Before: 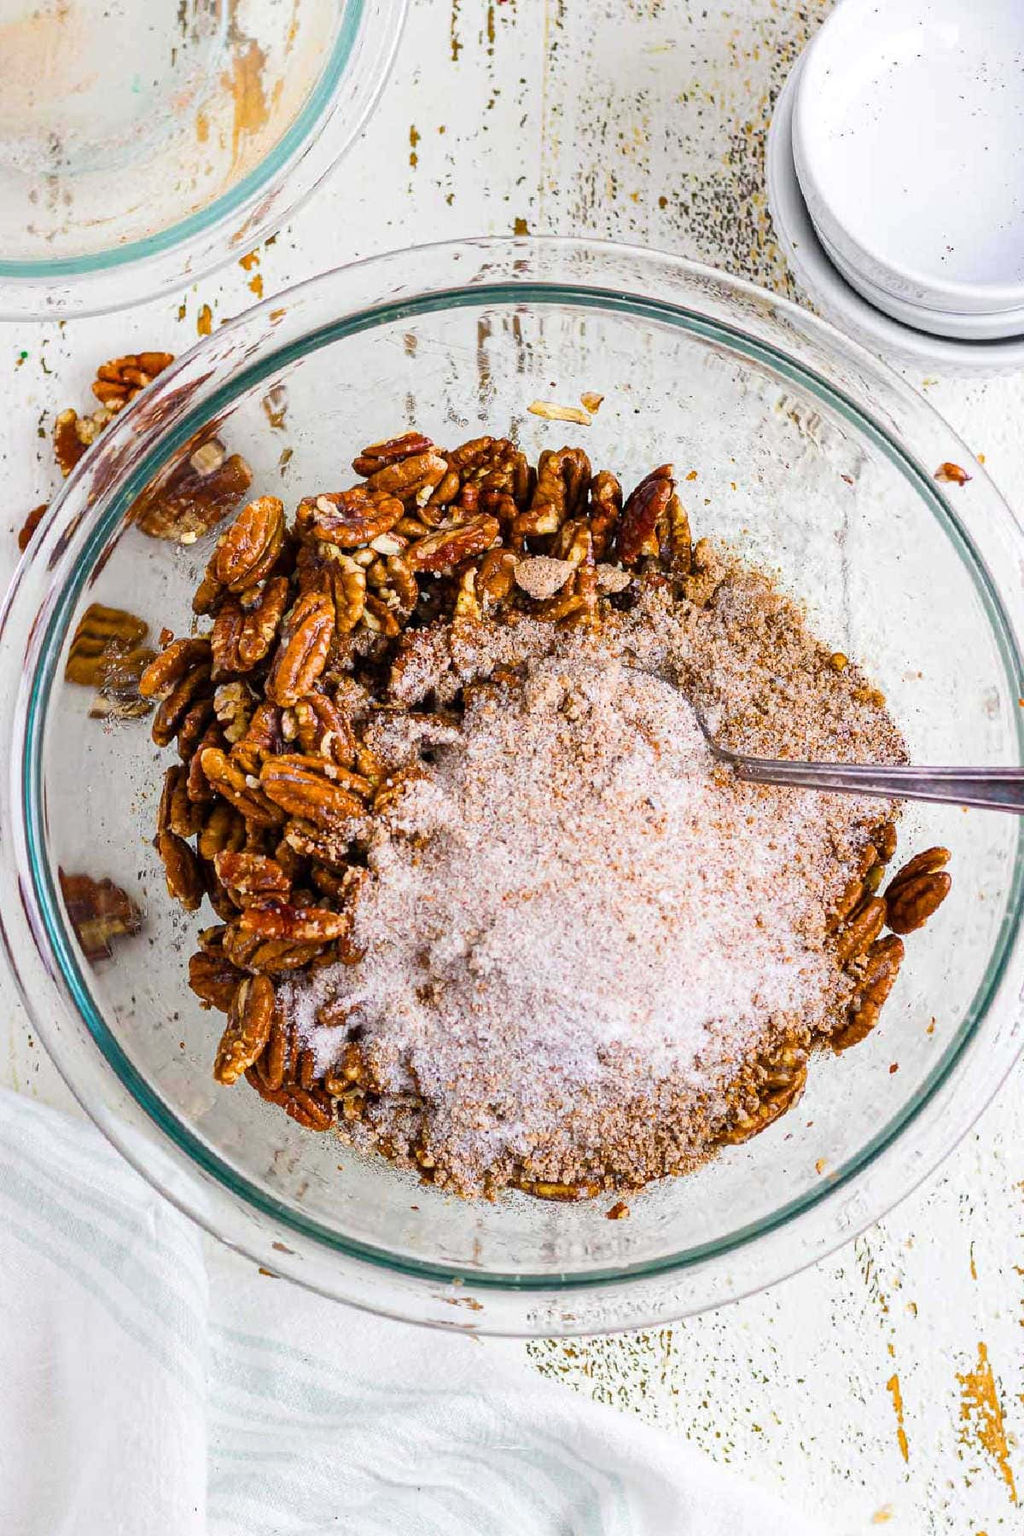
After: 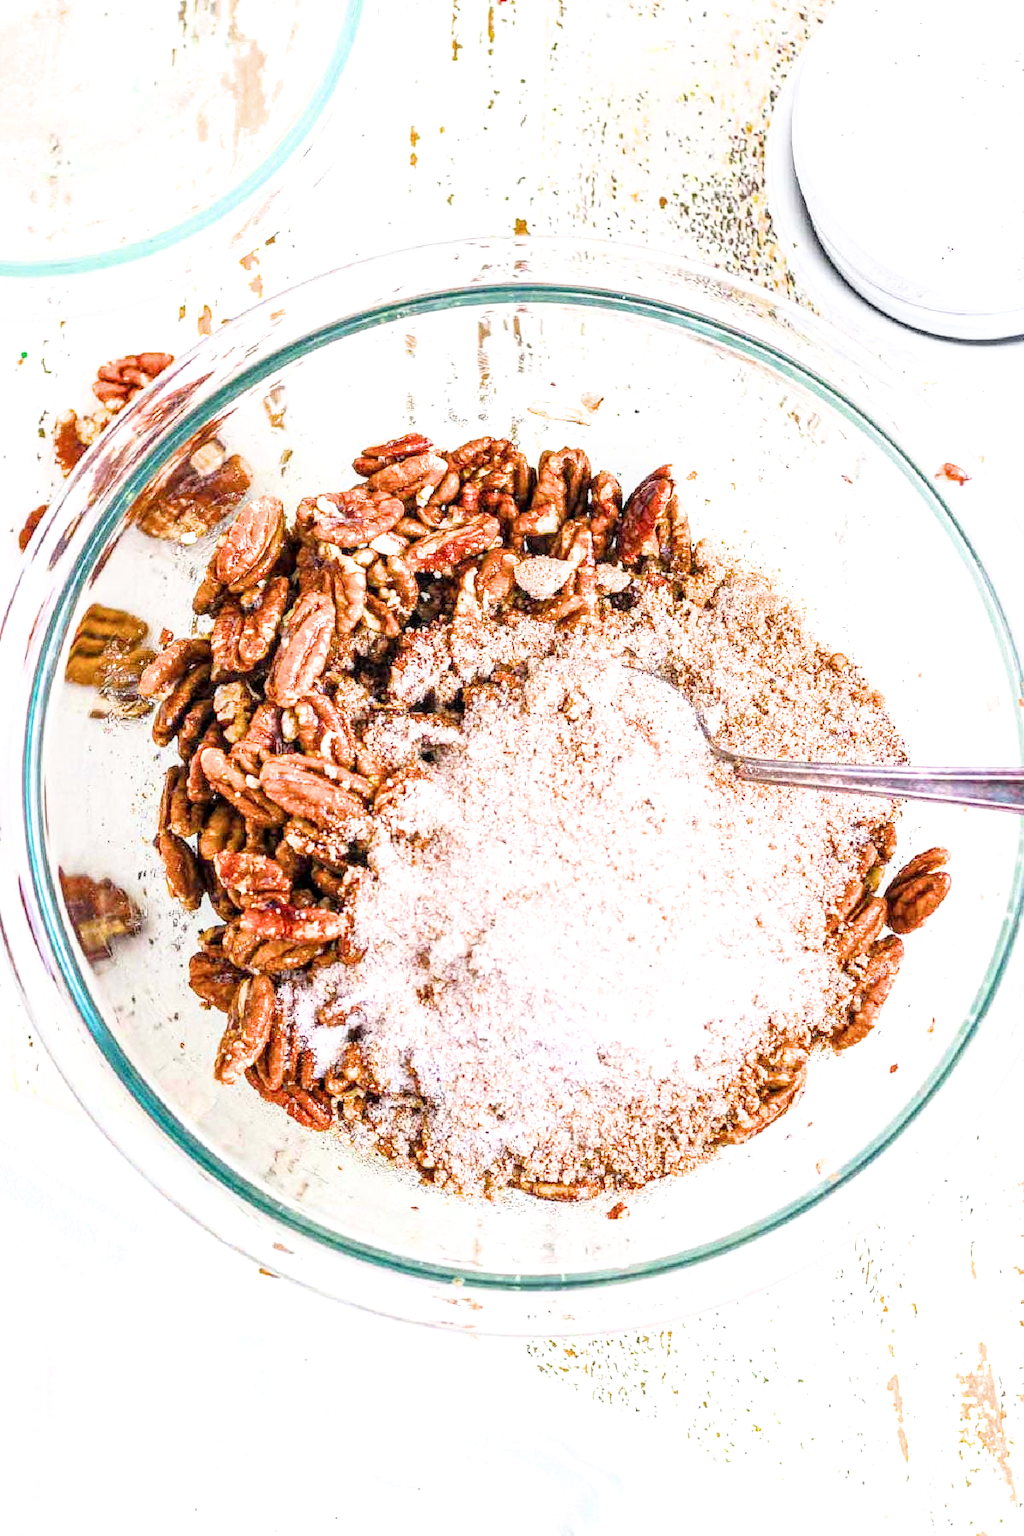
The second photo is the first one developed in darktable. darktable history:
filmic rgb: middle gray luminance 18.38%, black relative exposure -11.28 EV, white relative exposure 3.73 EV, target black luminance 0%, hardness 5.88, latitude 56.73%, contrast 0.964, shadows ↔ highlights balance 49.74%
exposure: black level correction 0, exposure 1.918 EV, compensate exposure bias true, compensate highlight preservation false
local contrast: on, module defaults
